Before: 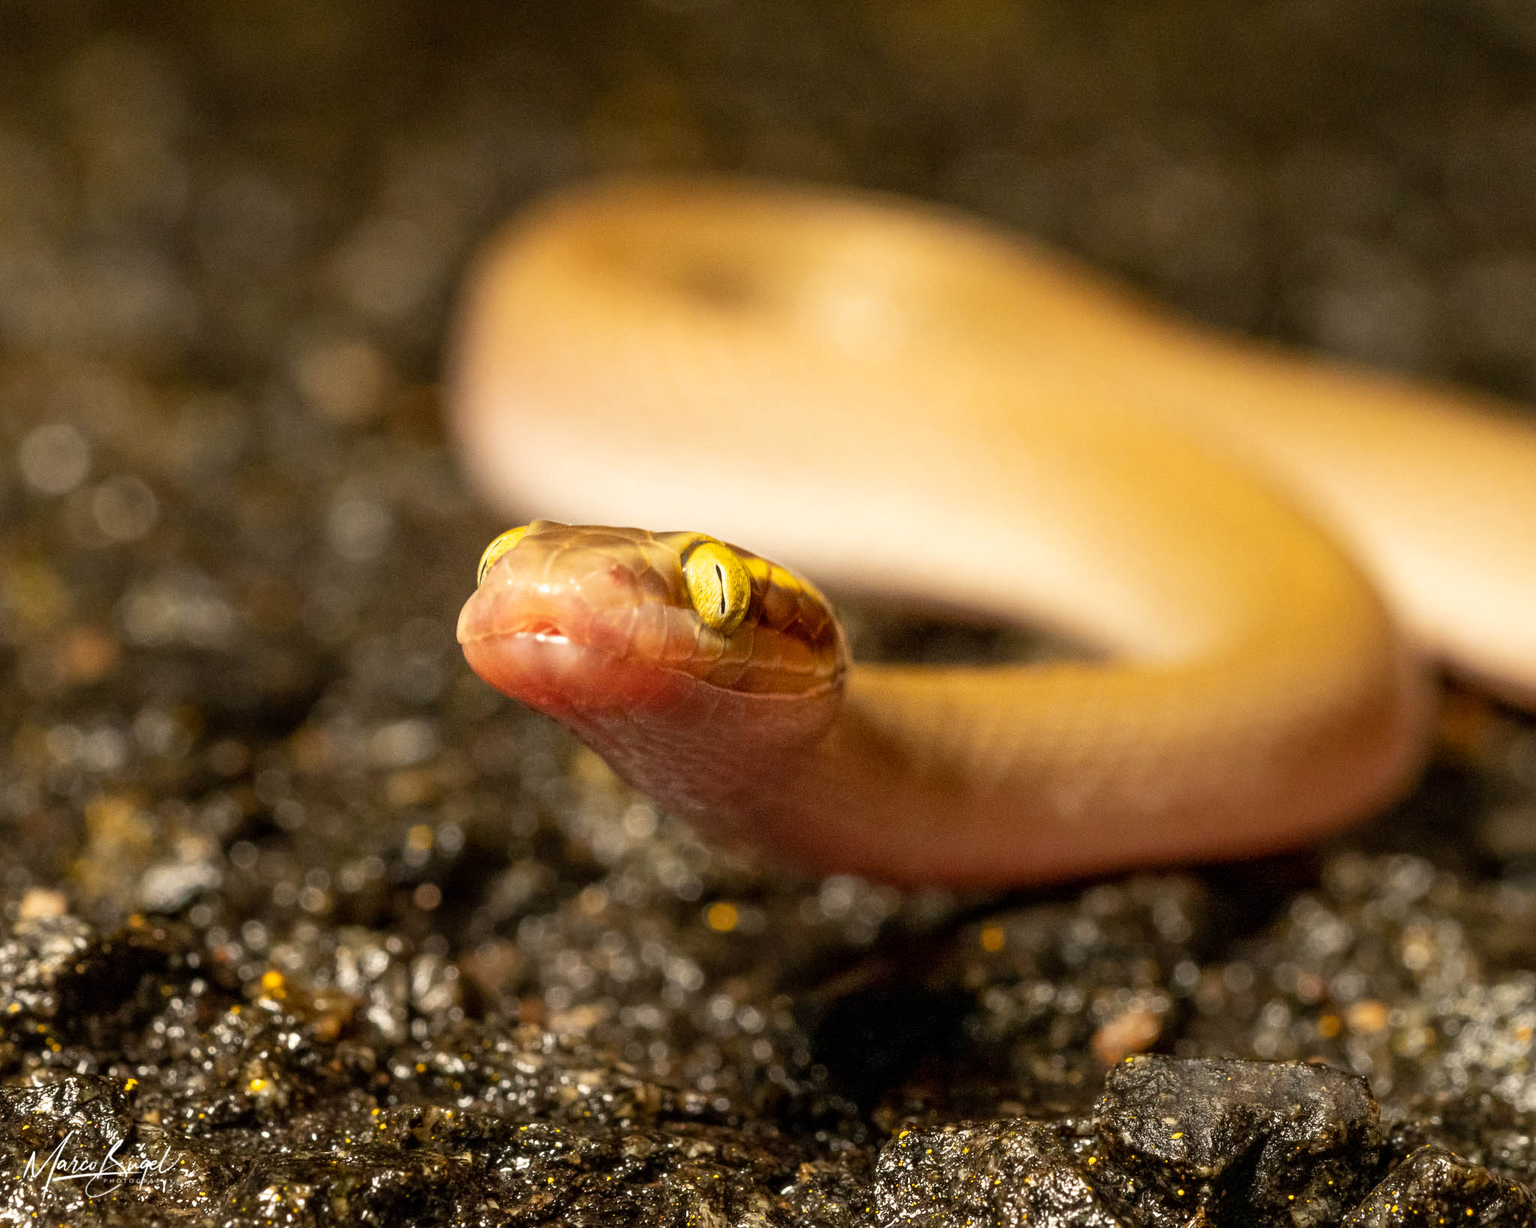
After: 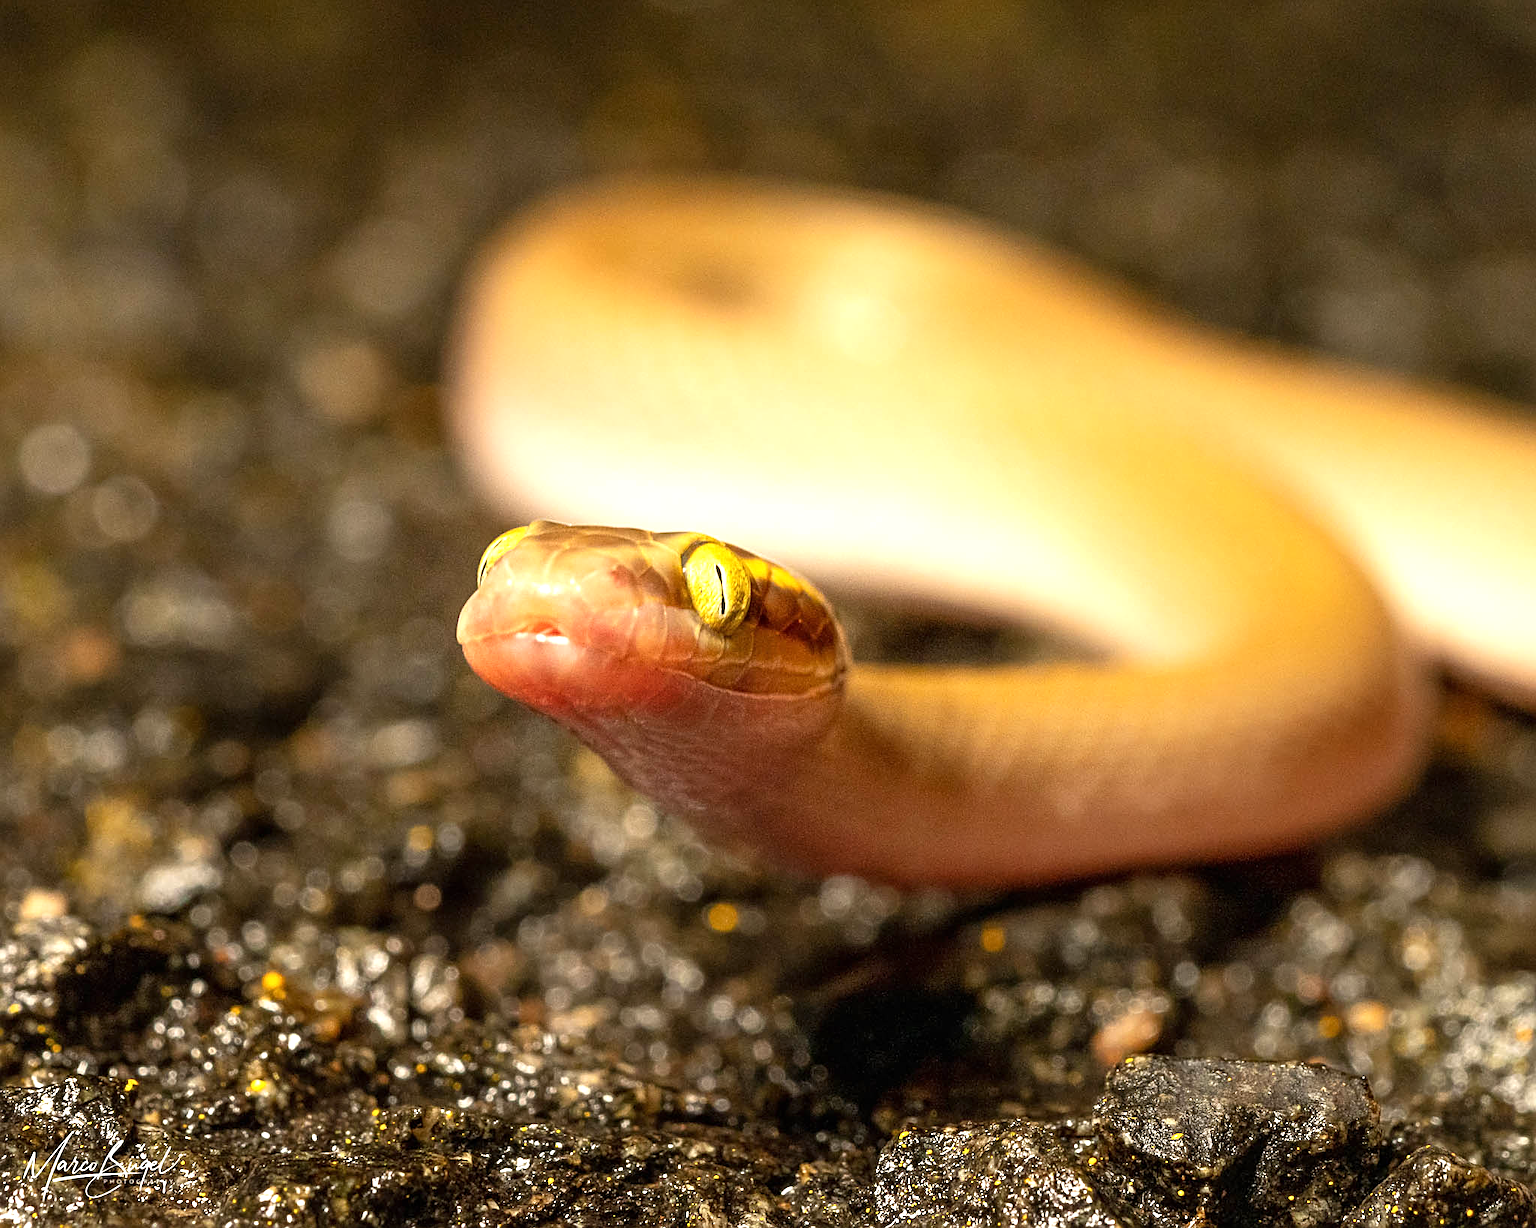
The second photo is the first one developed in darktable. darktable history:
sharpen: on, module defaults
exposure: black level correction 0, exposure 0.499 EV, compensate exposure bias true, compensate highlight preservation false
